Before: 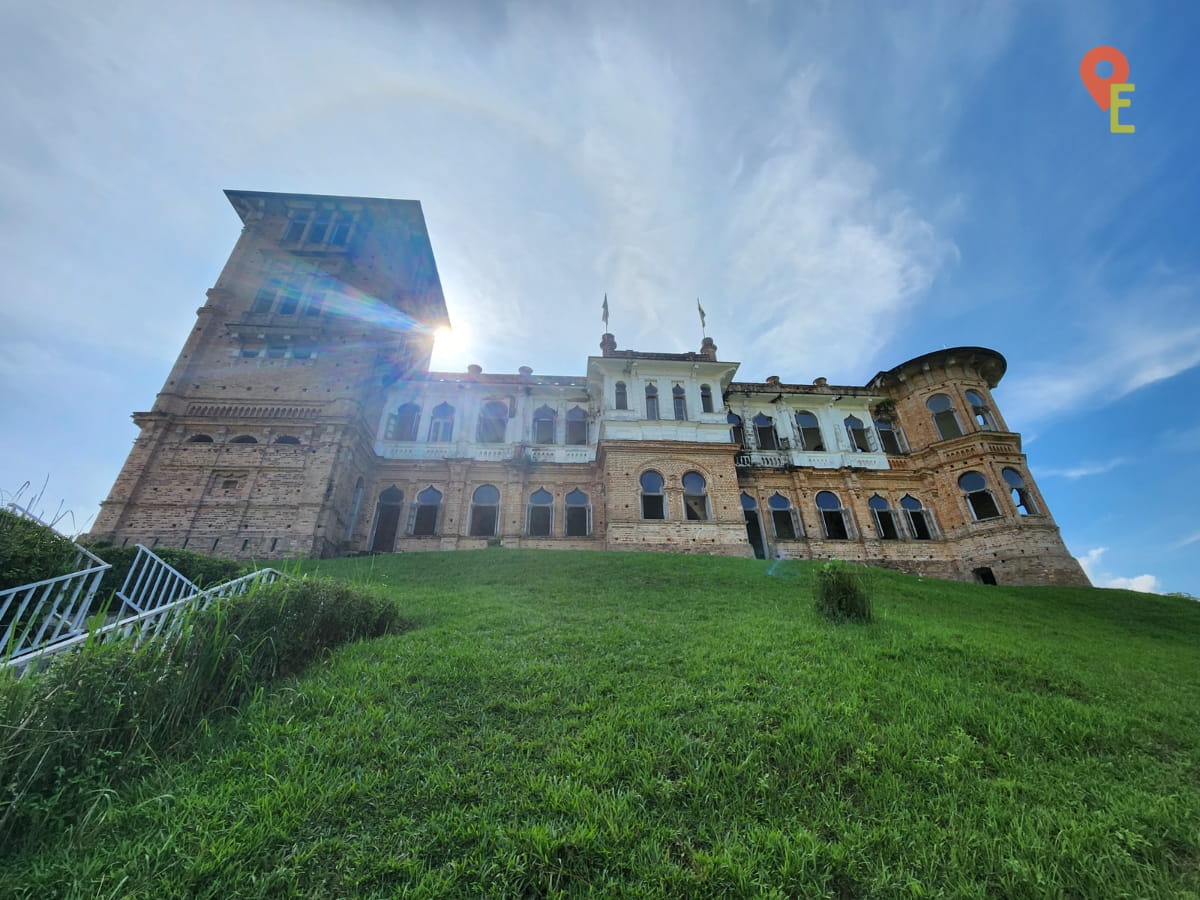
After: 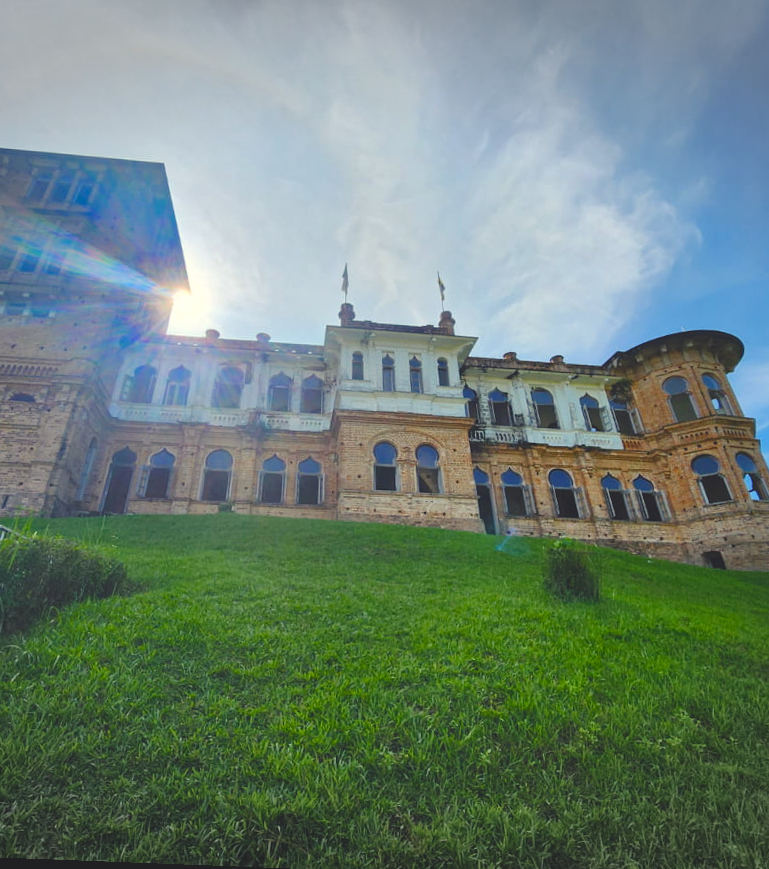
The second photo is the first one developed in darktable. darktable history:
color balance rgb: shadows lift › chroma 3%, shadows lift › hue 280.8°, power › hue 330°, highlights gain › chroma 3%, highlights gain › hue 75.6°, global offset › luminance 2%, perceptual saturation grading › global saturation 20%, perceptual saturation grading › highlights -25%, perceptual saturation grading › shadows 50%, global vibrance 20.33%
crop and rotate: left 22.918%, top 5.629%, right 14.711%, bottom 2.247%
rotate and perspective: rotation 2.17°, automatic cropping off
vignetting: fall-off start 100%, brightness -0.282, width/height ratio 1.31
